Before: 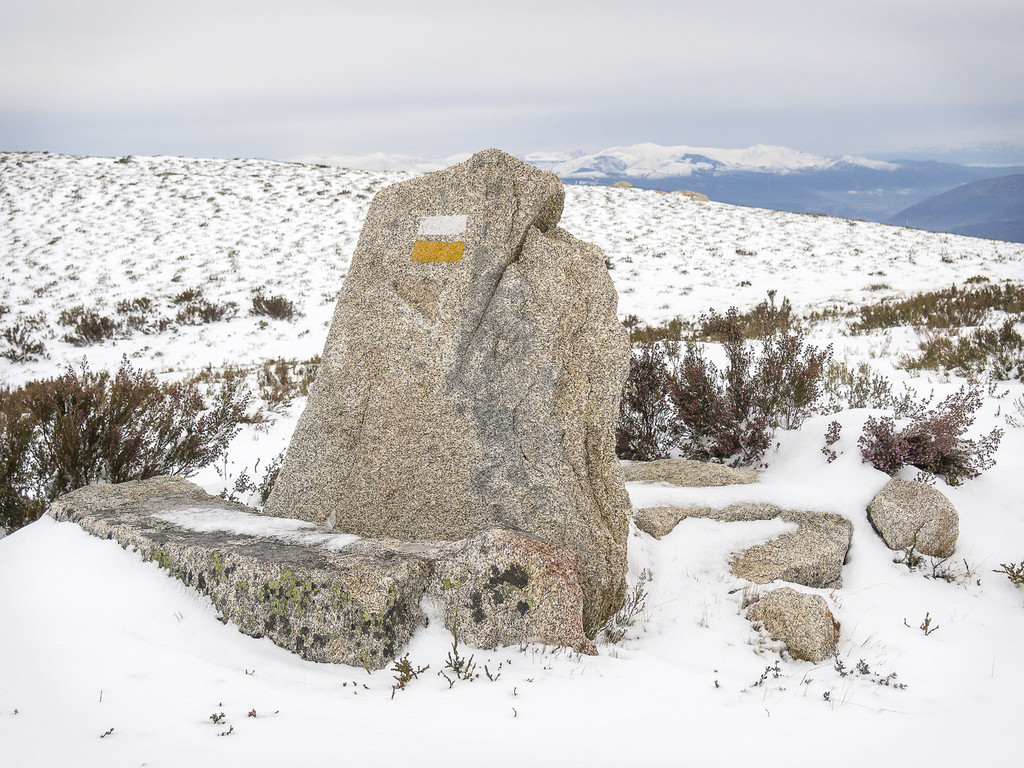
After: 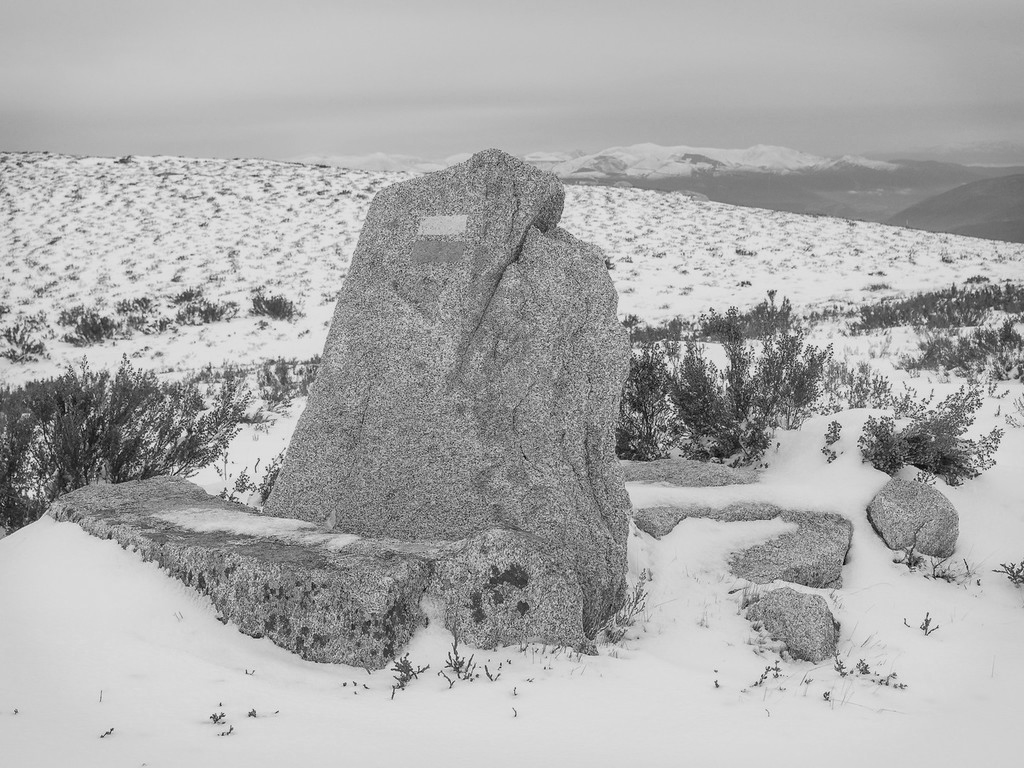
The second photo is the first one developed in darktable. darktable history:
tone equalizer: -8 EV 0.25 EV, -7 EV 0.417 EV, -6 EV 0.417 EV, -5 EV 0.25 EV, -3 EV -0.25 EV, -2 EV -0.417 EV, -1 EV -0.417 EV, +0 EV -0.25 EV, edges refinement/feathering 500, mask exposure compensation -1.57 EV, preserve details guided filter
monochrome: a -11.7, b 1.62, size 0.5, highlights 0.38
